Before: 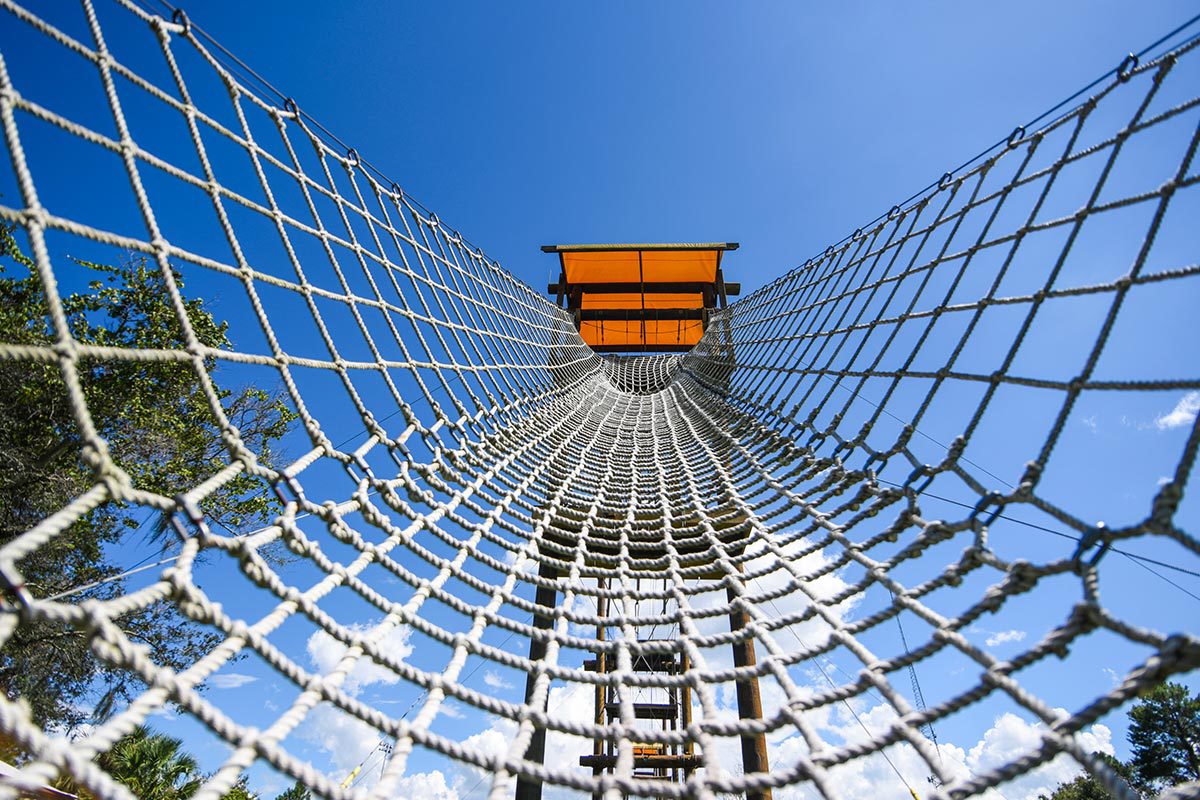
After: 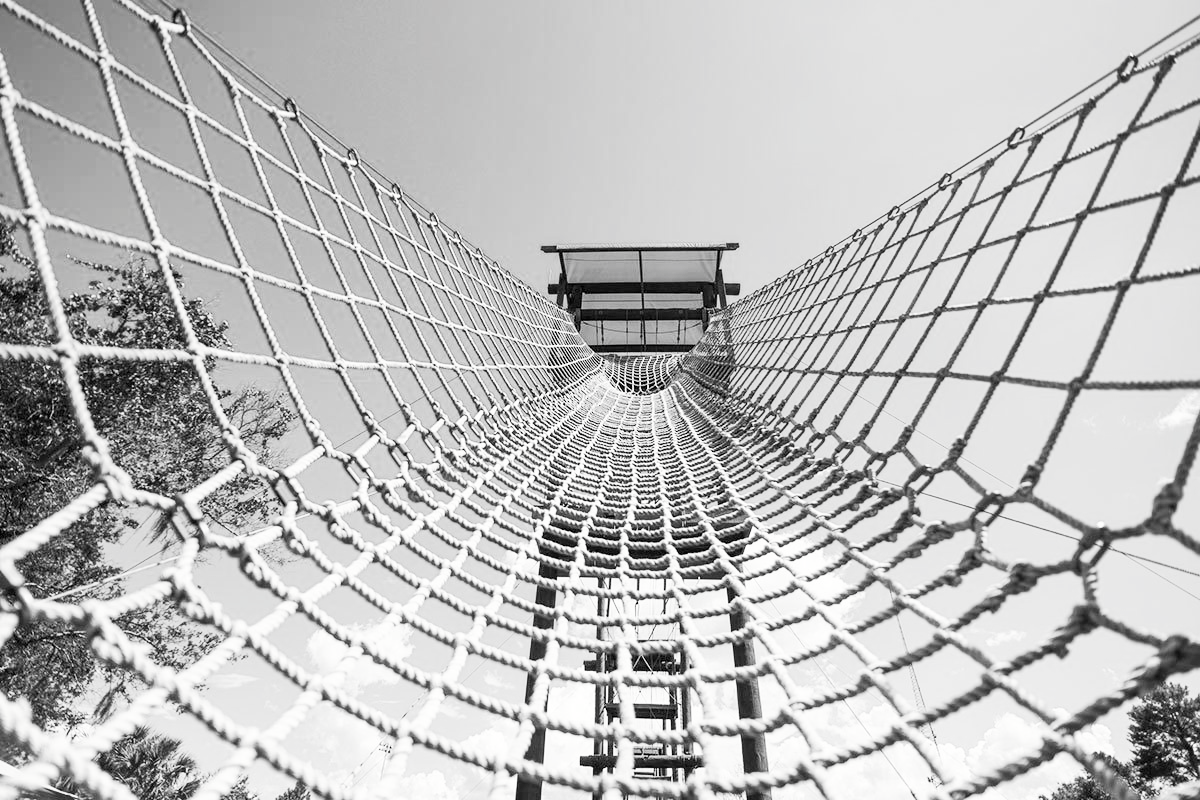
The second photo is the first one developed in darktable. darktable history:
tone curve: curves: ch0 [(0, 0) (0.003, 0.015) (0.011, 0.025) (0.025, 0.056) (0.044, 0.104) (0.069, 0.139) (0.1, 0.181) (0.136, 0.226) (0.177, 0.28) (0.224, 0.346) (0.277, 0.42) (0.335, 0.505) (0.399, 0.594) (0.468, 0.699) (0.543, 0.776) (0.623, 0.848) (0.709, 0.893) (0.801, 0.93) (0.898, 0.97) (1, 1)], preserve colors none
color look up table: target L [93.05, 89.53, 88.82, 86.7, 82.41, 64.74, 61.7, 65.49, 60.94, 47.64, 47.04, 28.56, 9.599, 200.19, 80.24, 78.8, 68.49, 69.98, 57.87, 53.19, 42.1, 47.24, 42.37, 44, 32.32, 10.77, 20.17, 8.587, 94.45, 67, 74.42, 59.79, 61.7, 69.24, 50.03, 43.8, 53.98, 47.04, 18, 15.16, 12.25, 6.319, 86.7, 90.24, 89.53, 78.07, 71.47, 62.46, 36.29], target a [-0.1, -0.003, -0.101, -0.003, -0.003, -0.003, 0, -0.003, 0, -0.001, 0.001, 0, 0, 0, -0.103, -0.003, -0.003, -0.003, 0 ×5, 0.001, 0 ×4, -0.1, -0.003, -0.003, -0.001, 0, -0.003, 0, 0.001, -0.001, 0.001, 0 ×4, -0.003 ×5, -0.001, 0], target b [1.234, 0.026, 1.247, 0.026, 0.027, 0.028, 0.006, 0.028, 0.006, 0.006, -0.004, -0.001, 0, 0, 1.274, 0.027, 0.028, 0.028, 0.006, 0.006, -0.001, -0.003, -0.001, -0.003, -0.003, 0.002, -0.001, 0, 1.23, 0.028, 0.028, 0.006, 0.006, 0.028, 0.006, -0.004, 0.006, -0.004, -0.001, 0.002, -0.001, 0, 0.026, 0.026, 0.026, 0.027, 0.028, 0.007, -0.001], num patches 49
